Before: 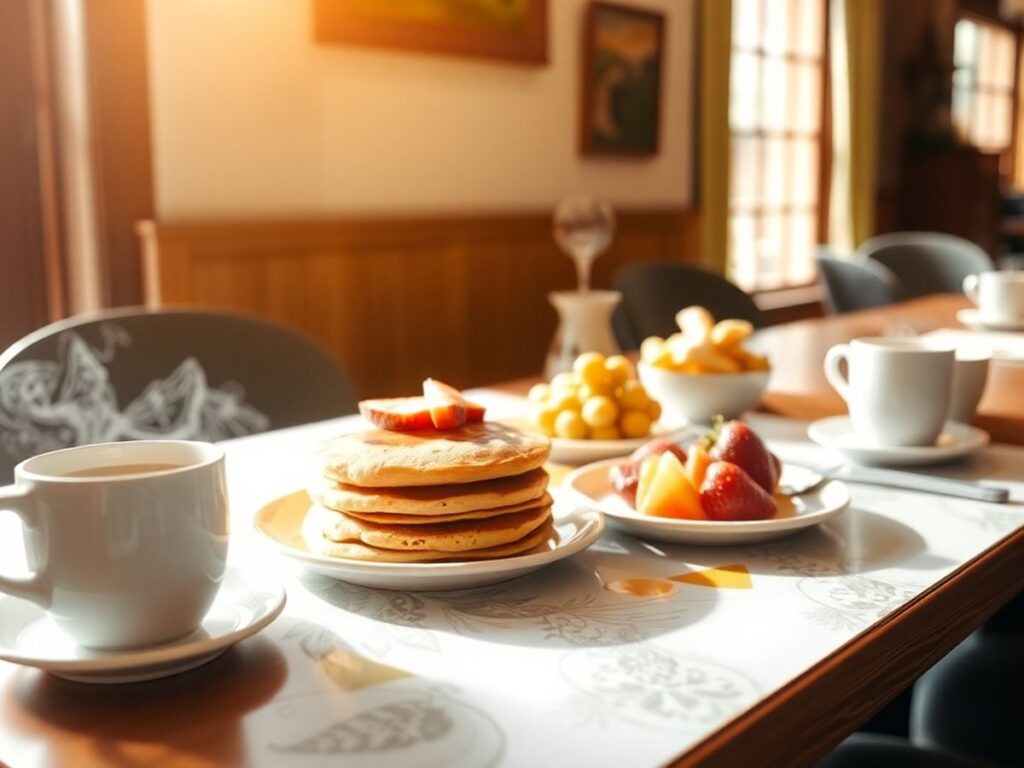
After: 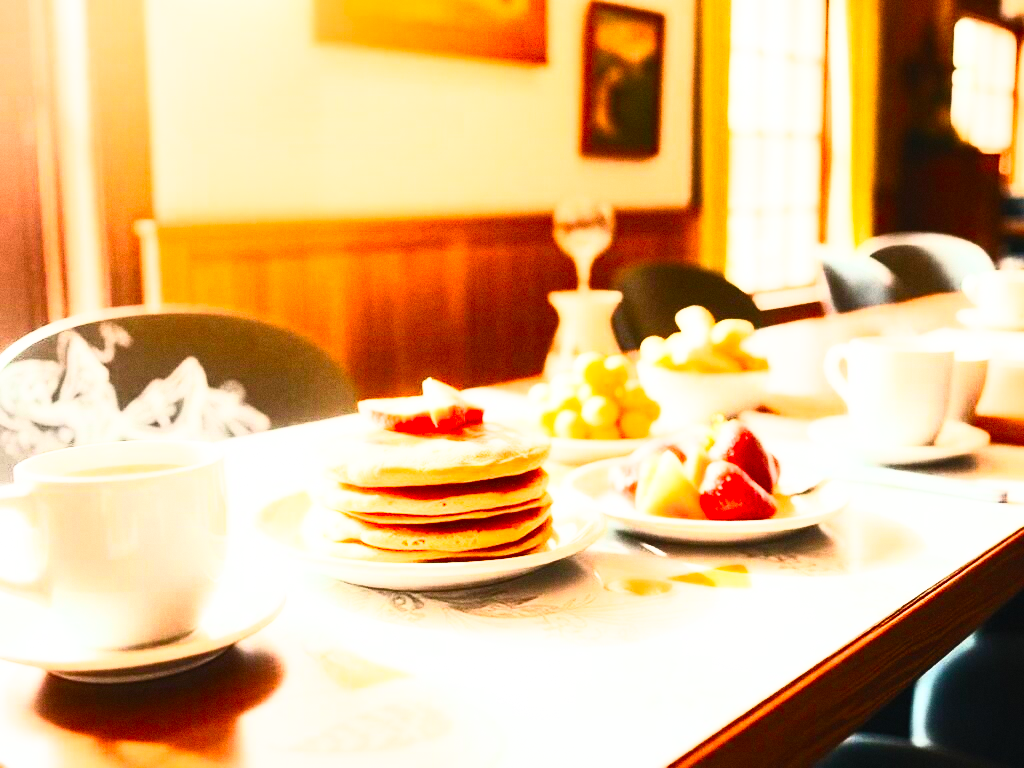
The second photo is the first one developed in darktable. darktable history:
sigmoid: on, module defaults
contrast brightness saturation: contrast 0.83, brightness 0.59, saturation 0.59
grain: coarseness 0.47 ISO
exposure: black level correction 0, exposure 1.1 EV, compensate exposure bias true, compensate highlight preservation false
